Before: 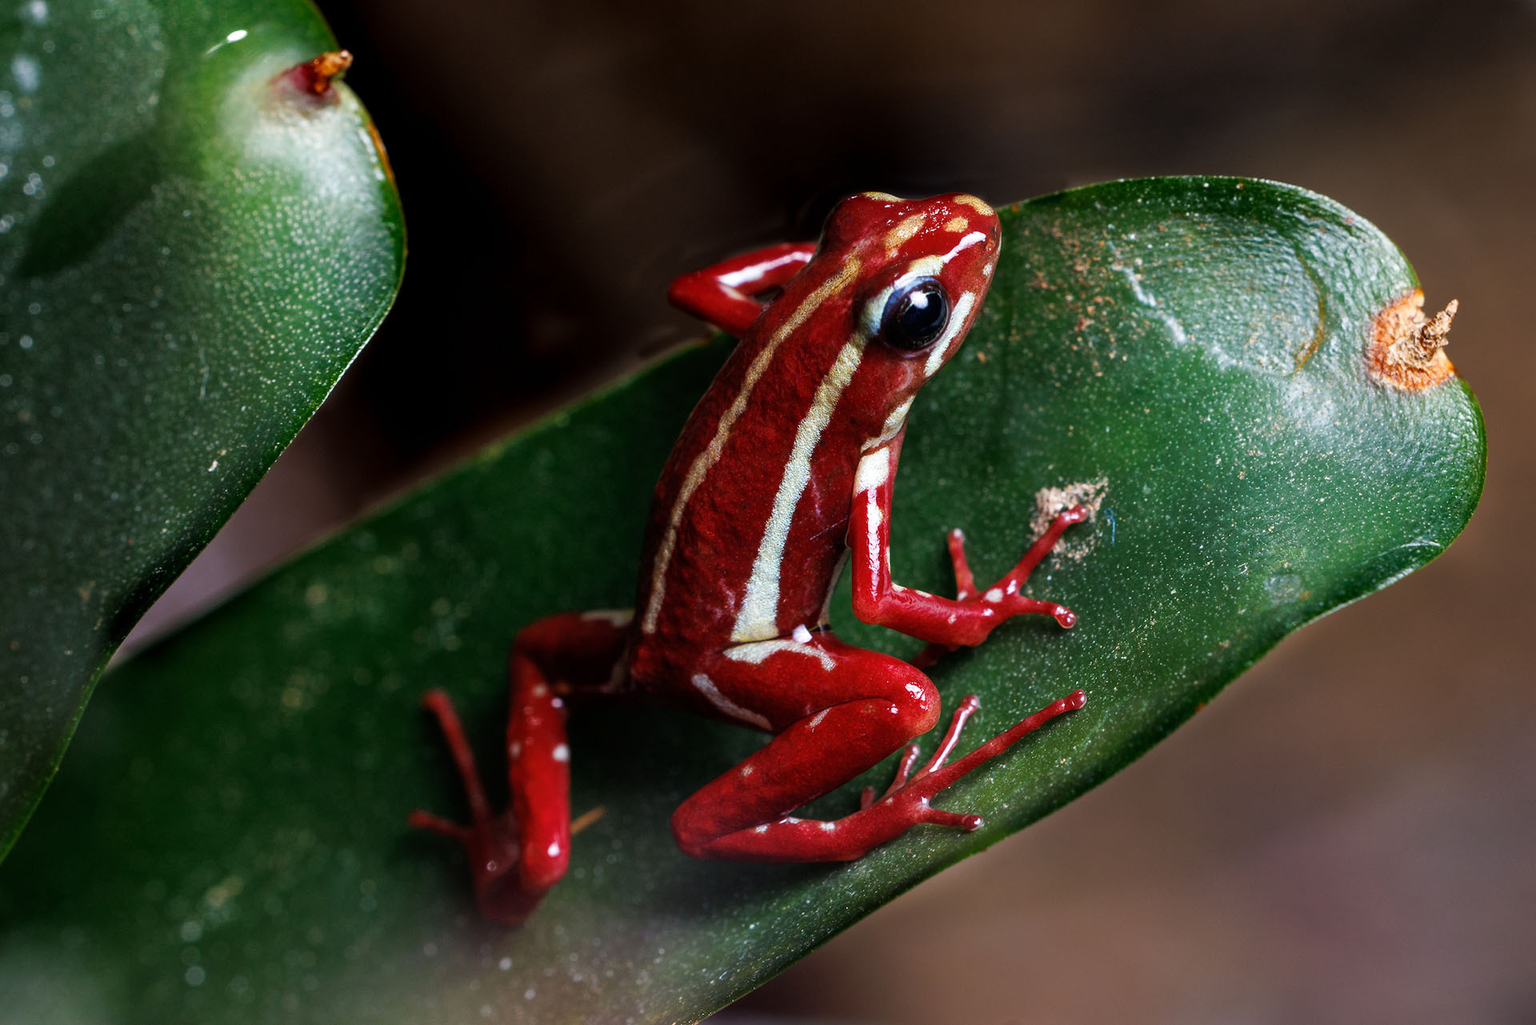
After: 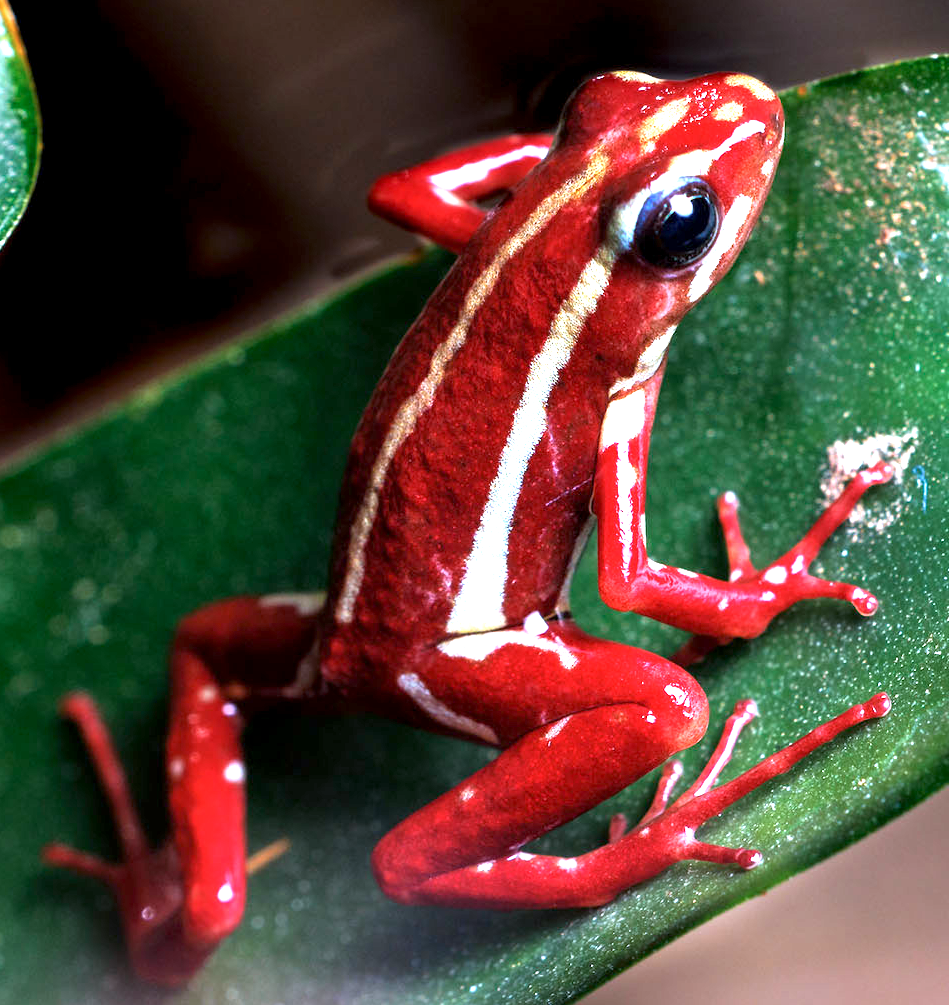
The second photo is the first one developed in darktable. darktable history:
crop and rotate: angle 0.02°, left 24.353%, top 13.219%, right 26.156%, bottom 8.224%
exposure: black level correction 0.001, exposure 1.646 EV, compensate exposure bias true, compensate highlight preservation false
color calibration: illuminant as shot in camera, x 0.37, y 0.382, temperature 4313.32 K
